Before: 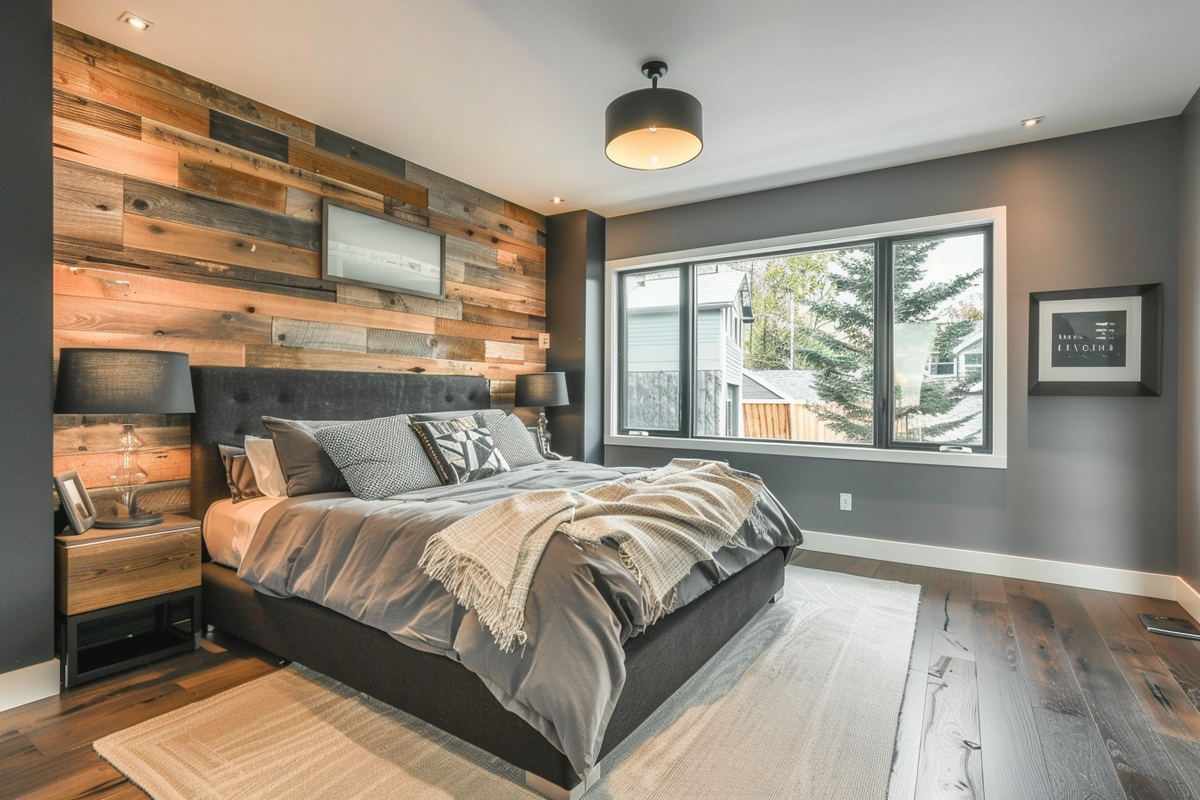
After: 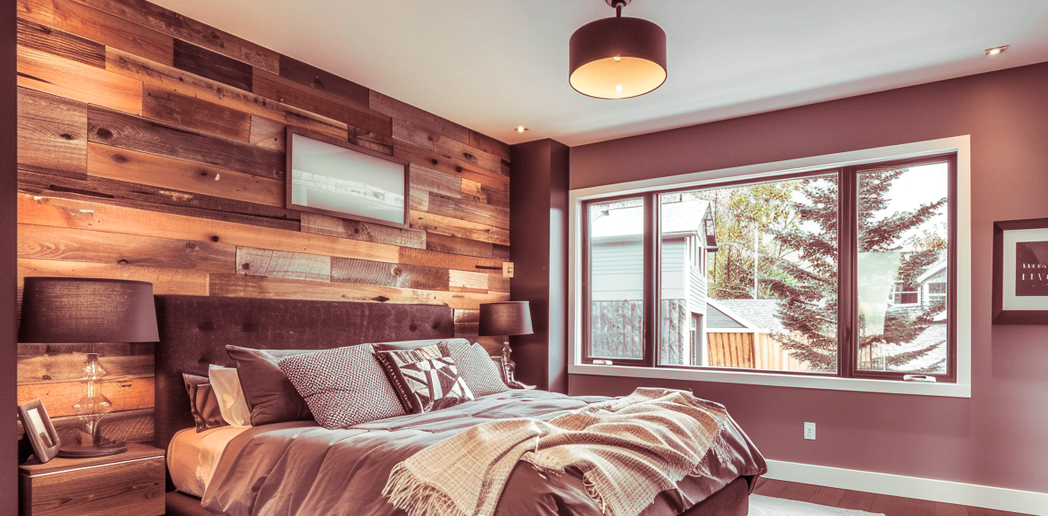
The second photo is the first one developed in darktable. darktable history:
vibrance: vibrance 95.34%
crop: left 3.015%, top 8.969%, right 9.647%, bottom 26.457%
split-toning: highlights › saturation 0, balance -61.83
contrast equalizer: octaves 7, y [[0.524 ×6], [0.512 ×6], [0.379 ×6], [0 ×6], [0 ×6]]
